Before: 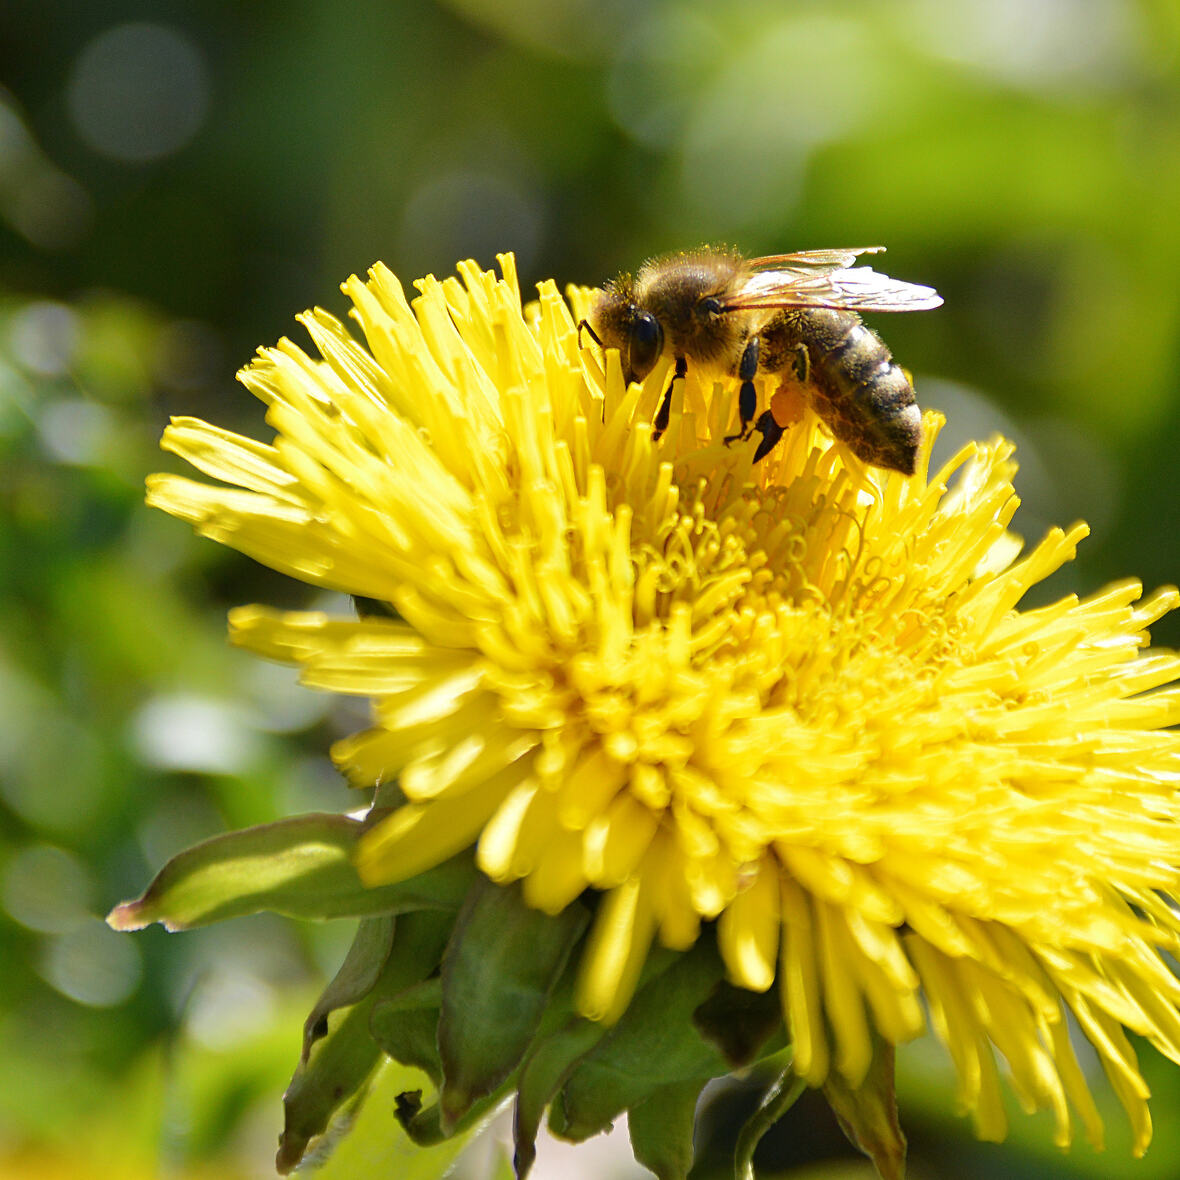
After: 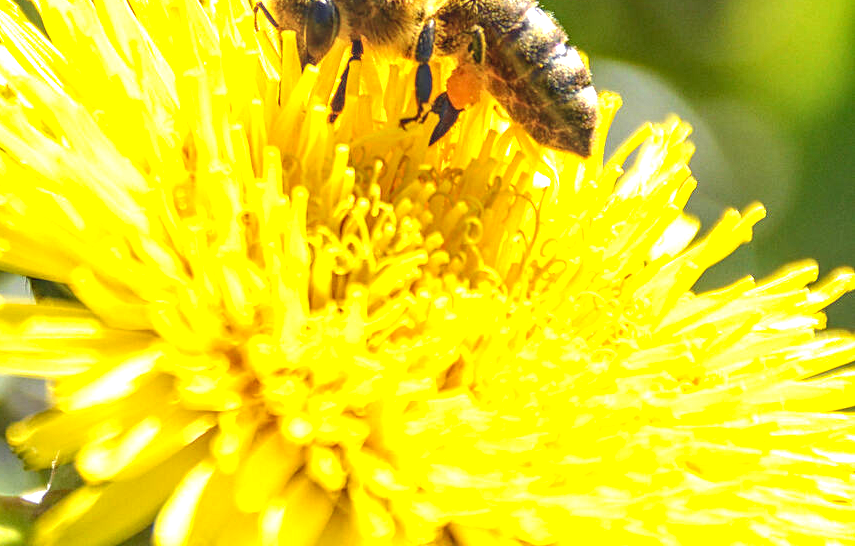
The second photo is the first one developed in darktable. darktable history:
exposure: black level correction 0, exposure 0.95 EV, compensate highlight preservation false
haze removal: adaptive false
crop and rotate: left 27.522%, top 26.964%, bottom 26.75%
local contrast: highlights 3%, shadows 4%, detail 133%
